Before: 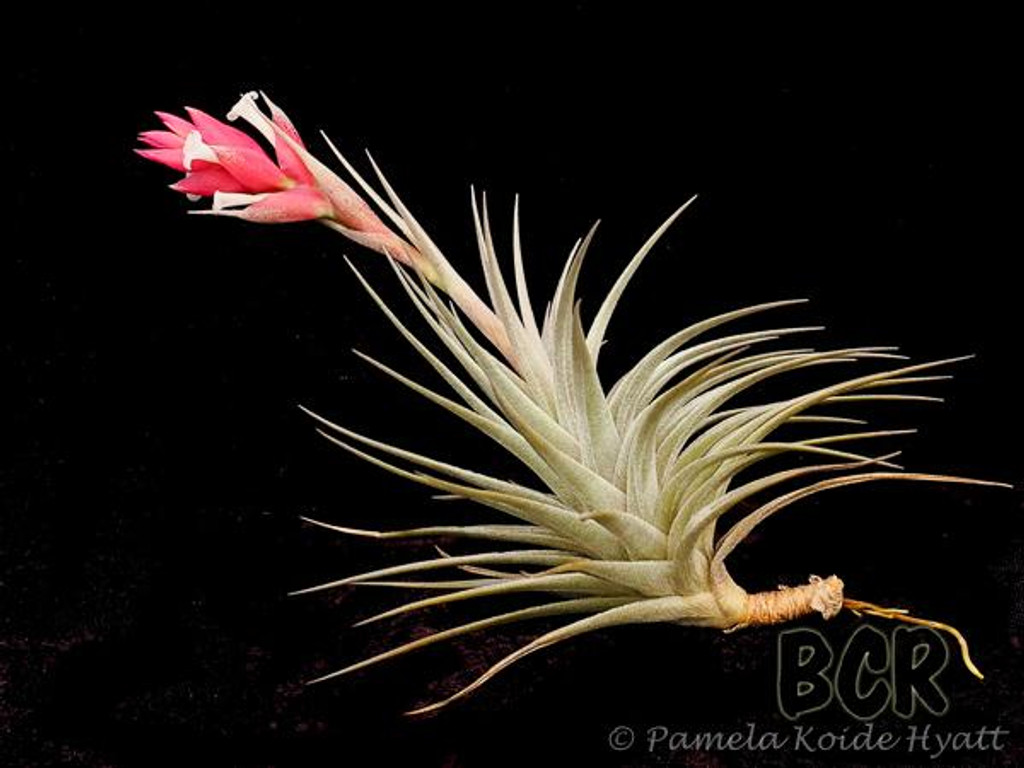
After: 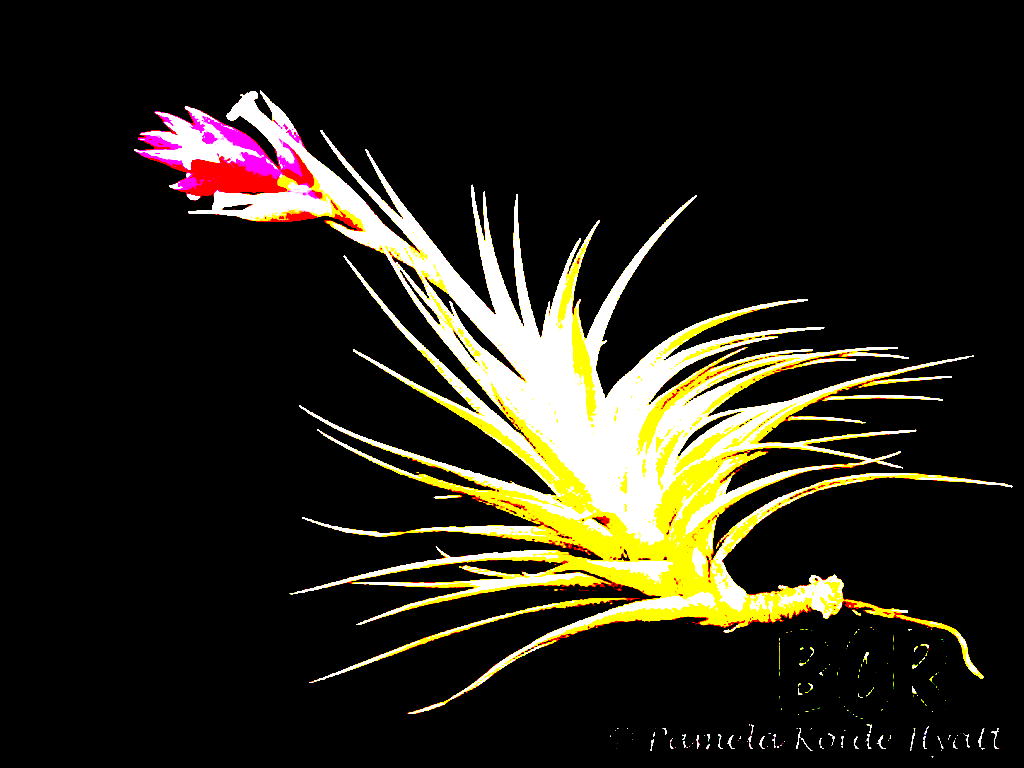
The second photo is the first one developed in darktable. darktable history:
exposure: black level correction 0.099, exposure 3.097 EV, compensate highlight preservation false
color balance rgb: shadows lift › luminance -7.816%, shadows lift › chroma 2.065%, shadows lift › hue 165.68°, power › chroma 0.662%, power › hue 60°, perceptual saturation grading › global saturation 31.307%, global vibrance 20%
